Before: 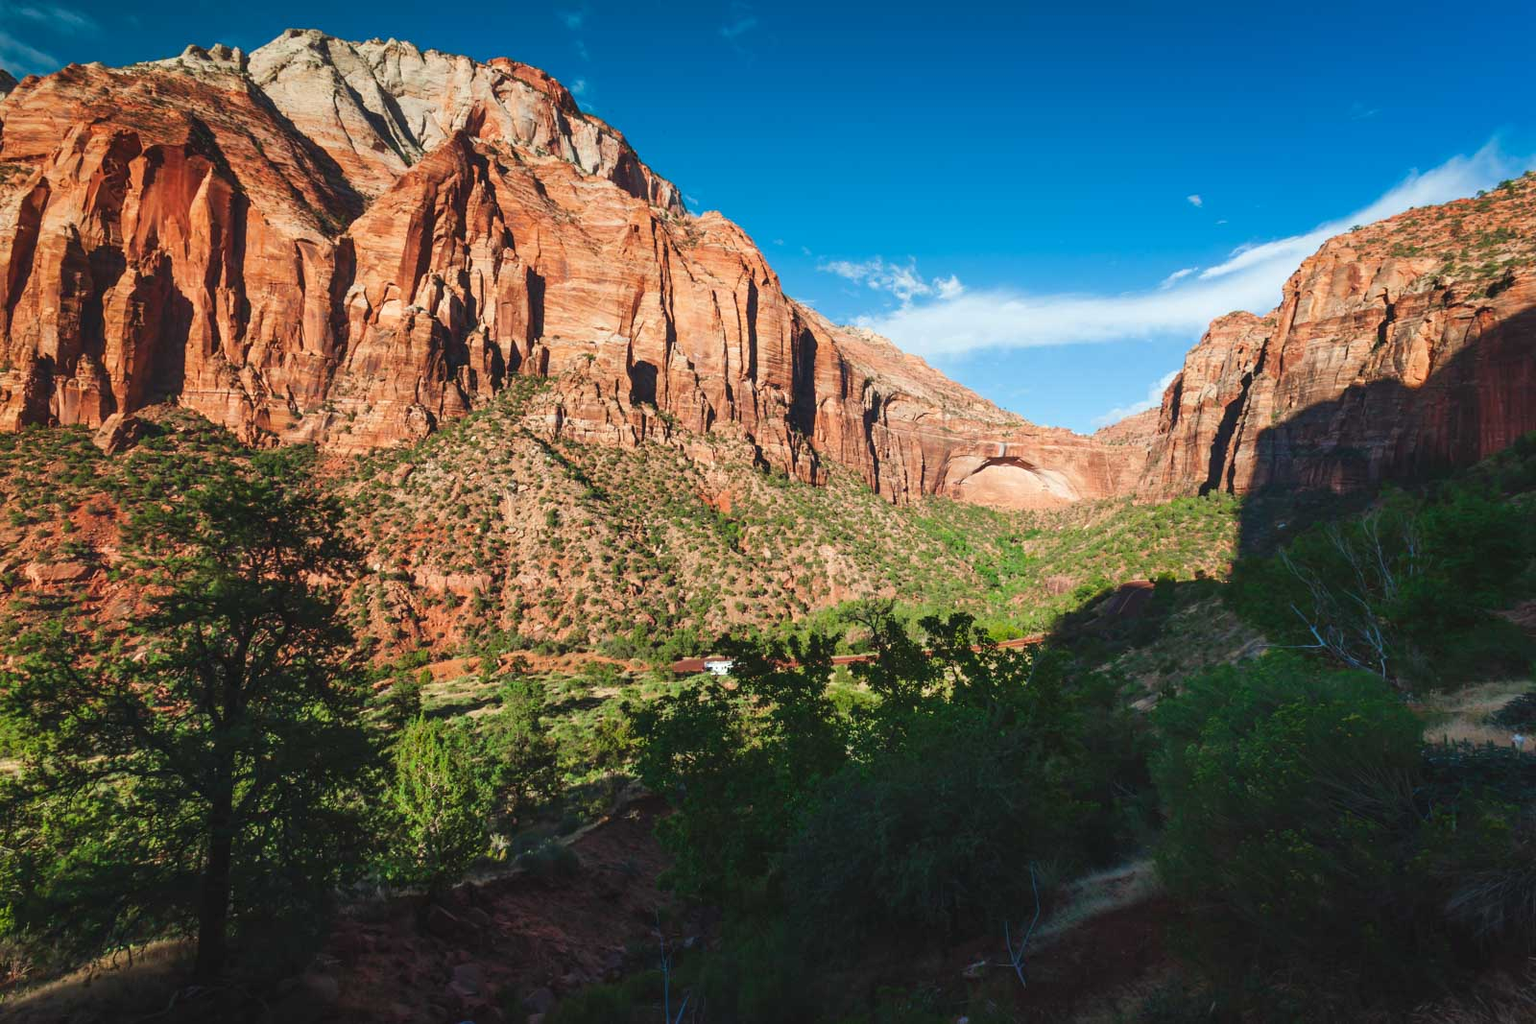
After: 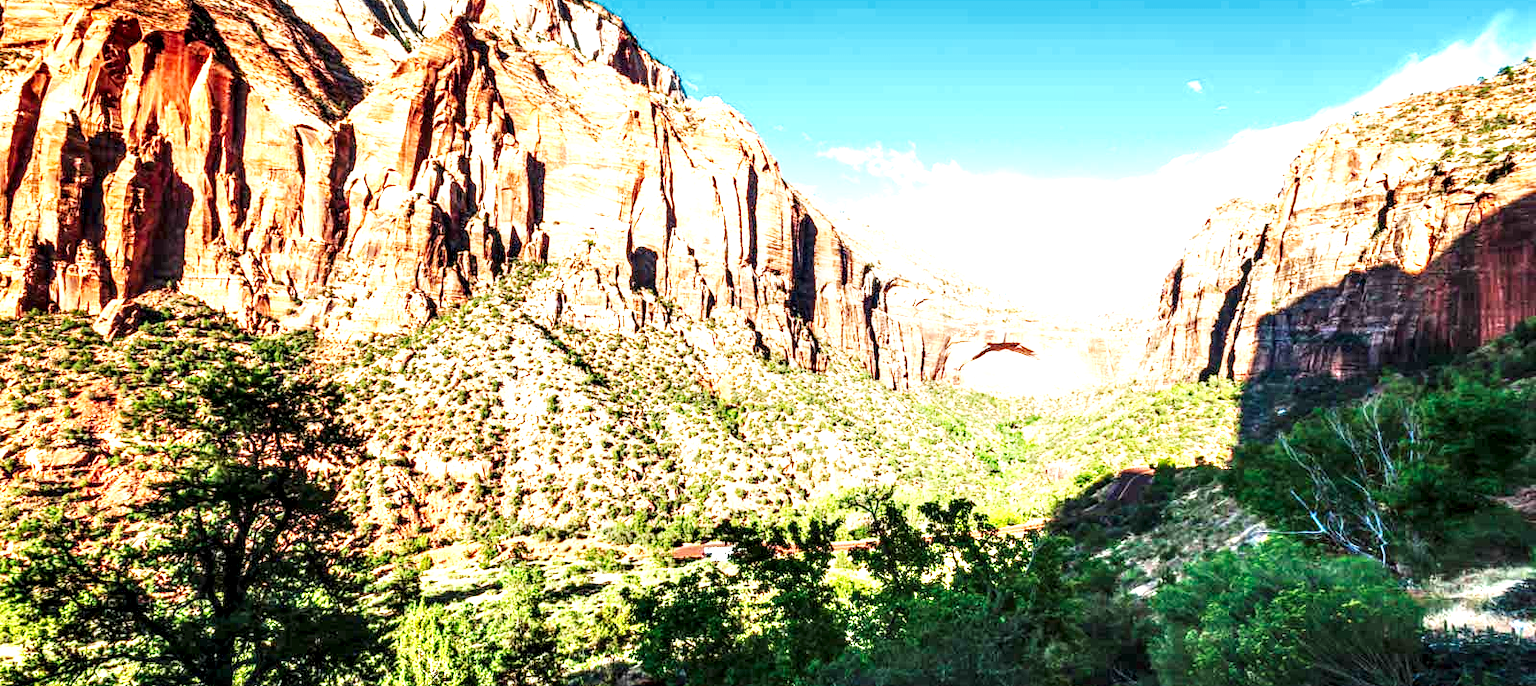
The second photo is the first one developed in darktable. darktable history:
base curve: curves: ch0 [(0, 0) (0.007, 0.004) (0.027, 0.03) (0.046, 0.07) (0.207, 0.54) (0.442, 0.872) (0.673, 0.972) (1, 1)], preserve colors none
crop: top 11.161%, bottom 21.744%
exposure: black level correction 0, exposure 0.699 EV, compensate exposure bias true, compensate highlight preservation false
local contrast: detail 205%
